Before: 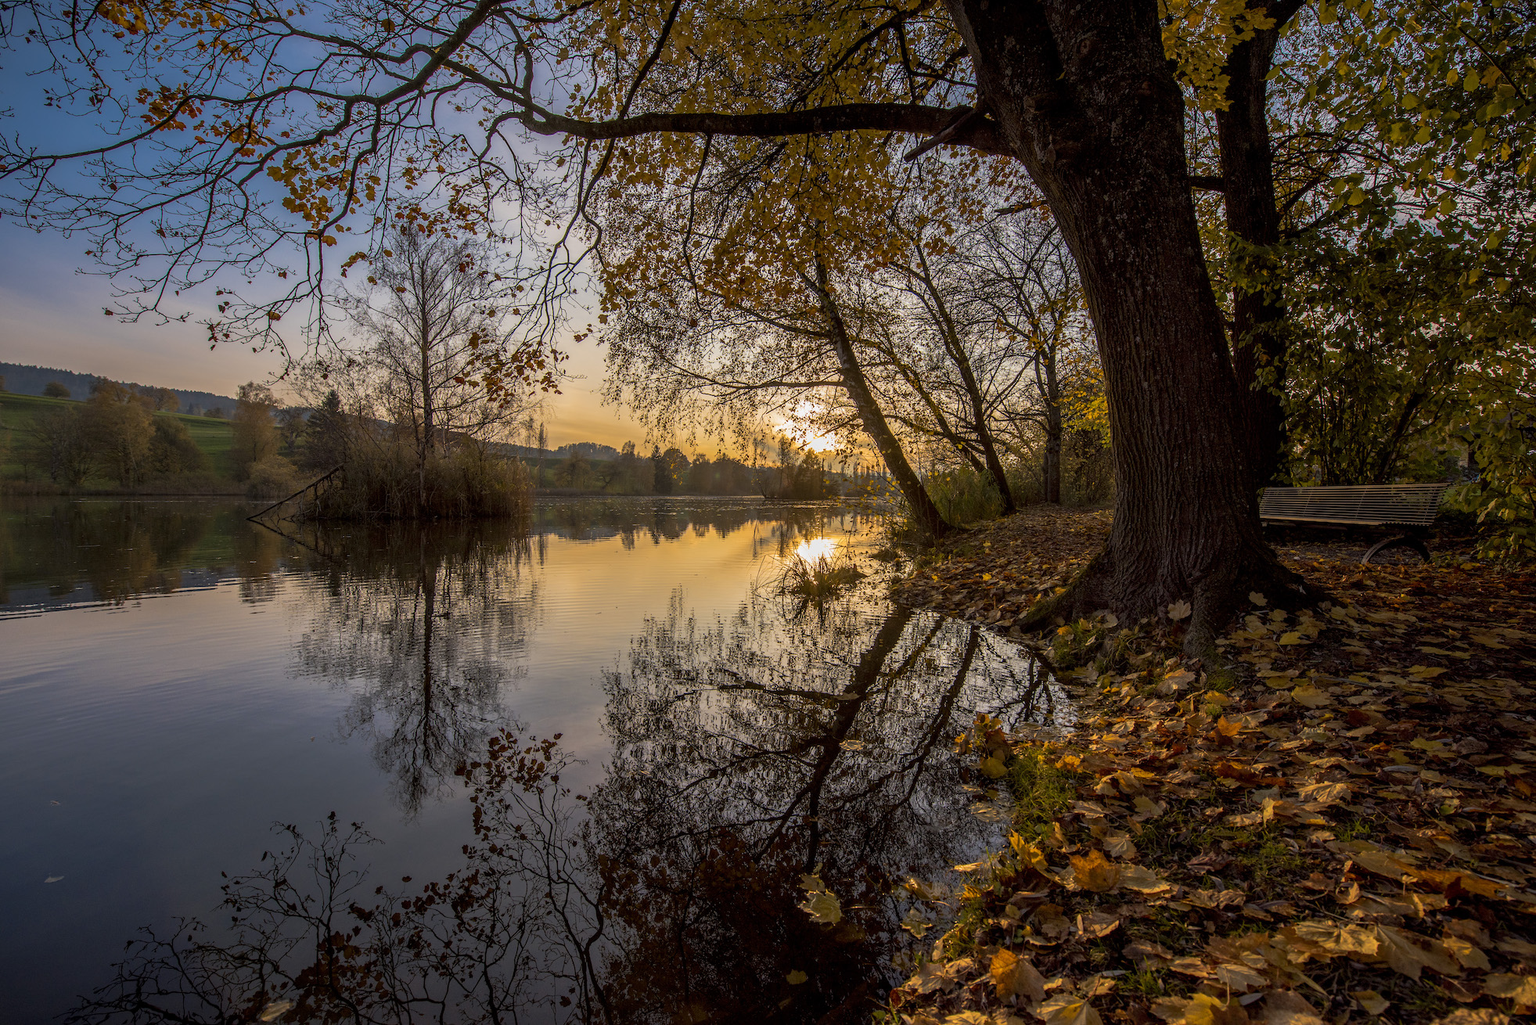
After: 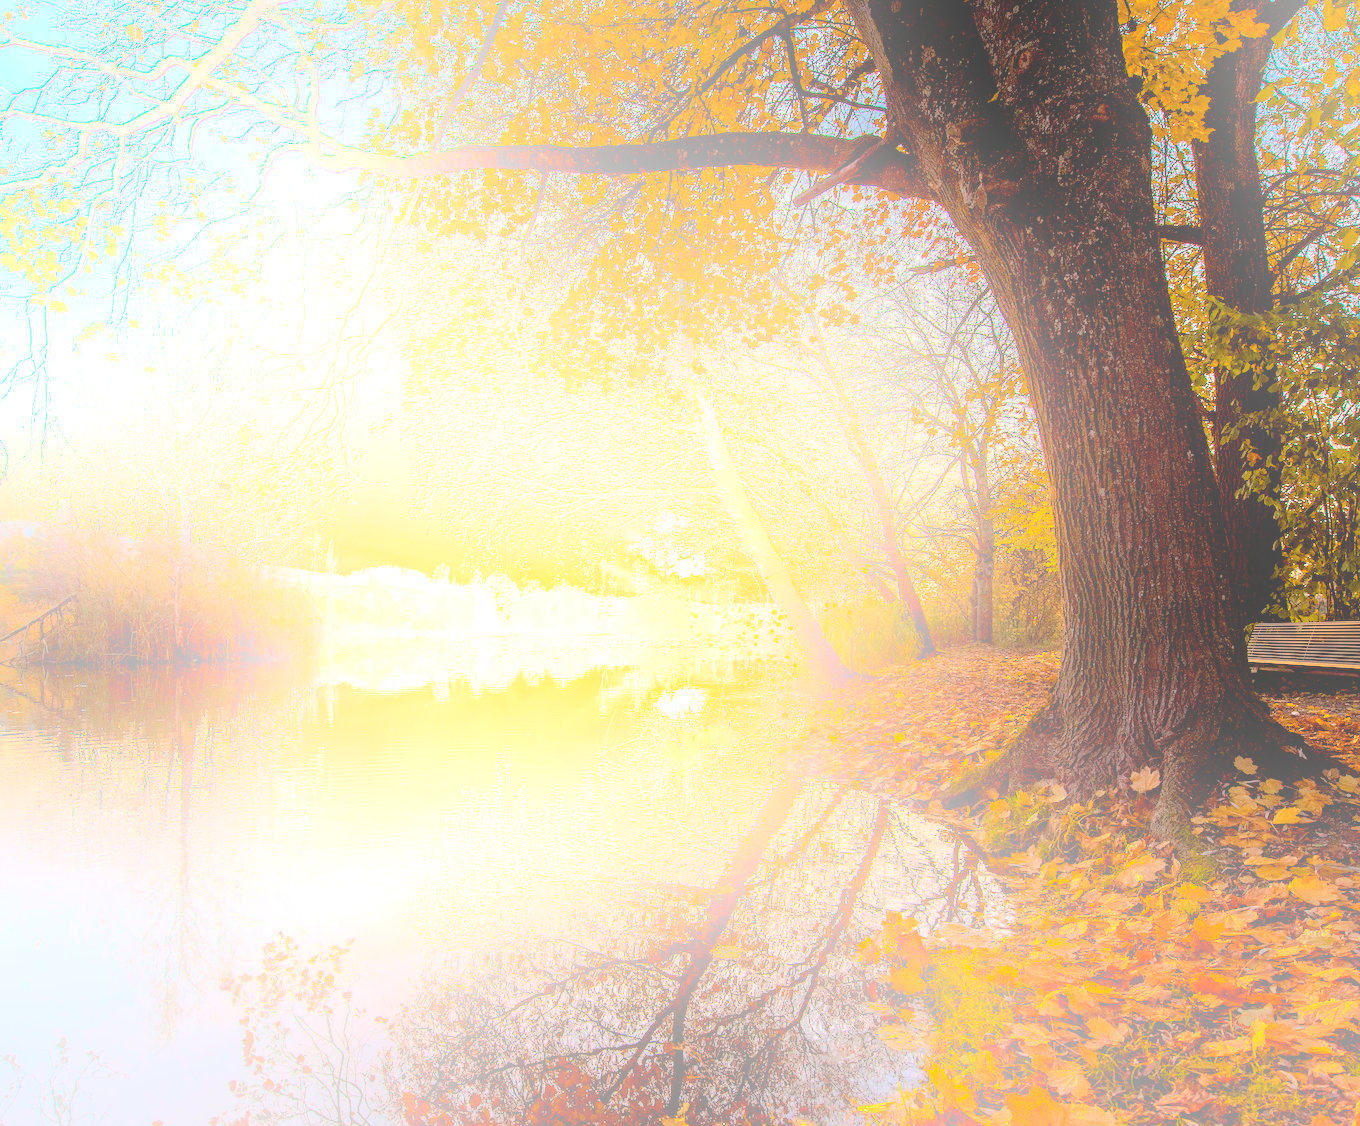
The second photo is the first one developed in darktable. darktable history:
crop: left 18.479%, right 12.2%, bottom 13.971%
tone equalizer: -8 EV 2 EV, -7 EV 2 EV, -6 EV 2 EV, -5 EV 2 EV, -4 EV 2 EV, -3 EV 1.5 EV, -2 EV 1 EV, -1 EV 0.5 EV
bloom: size 25%, threshold 5%, strength 90%
